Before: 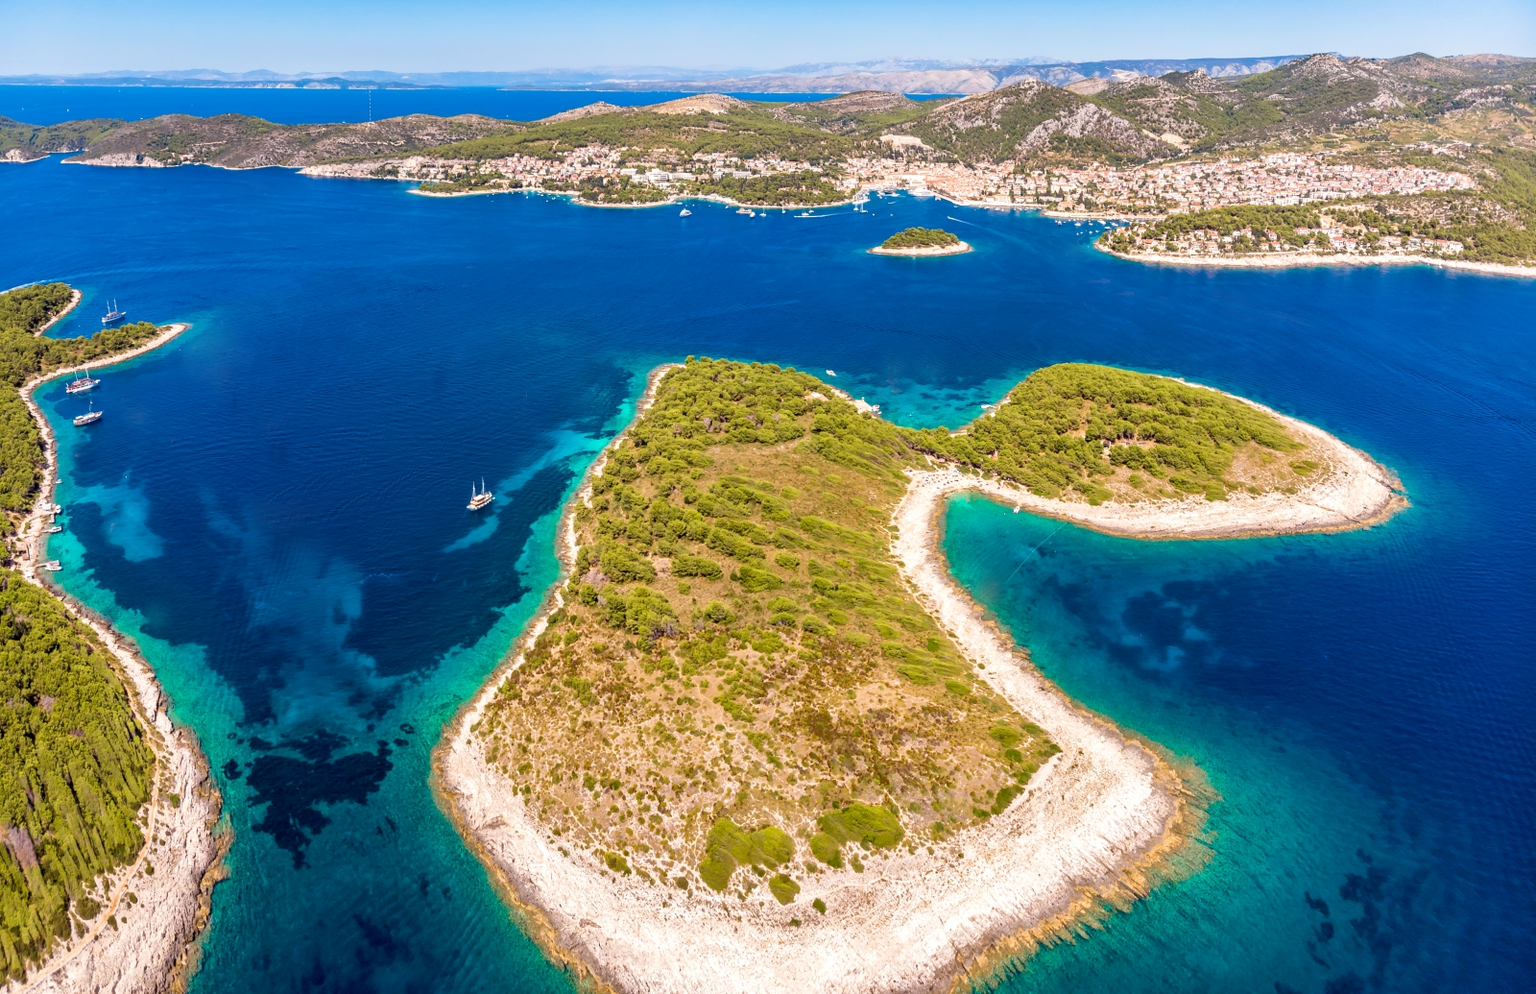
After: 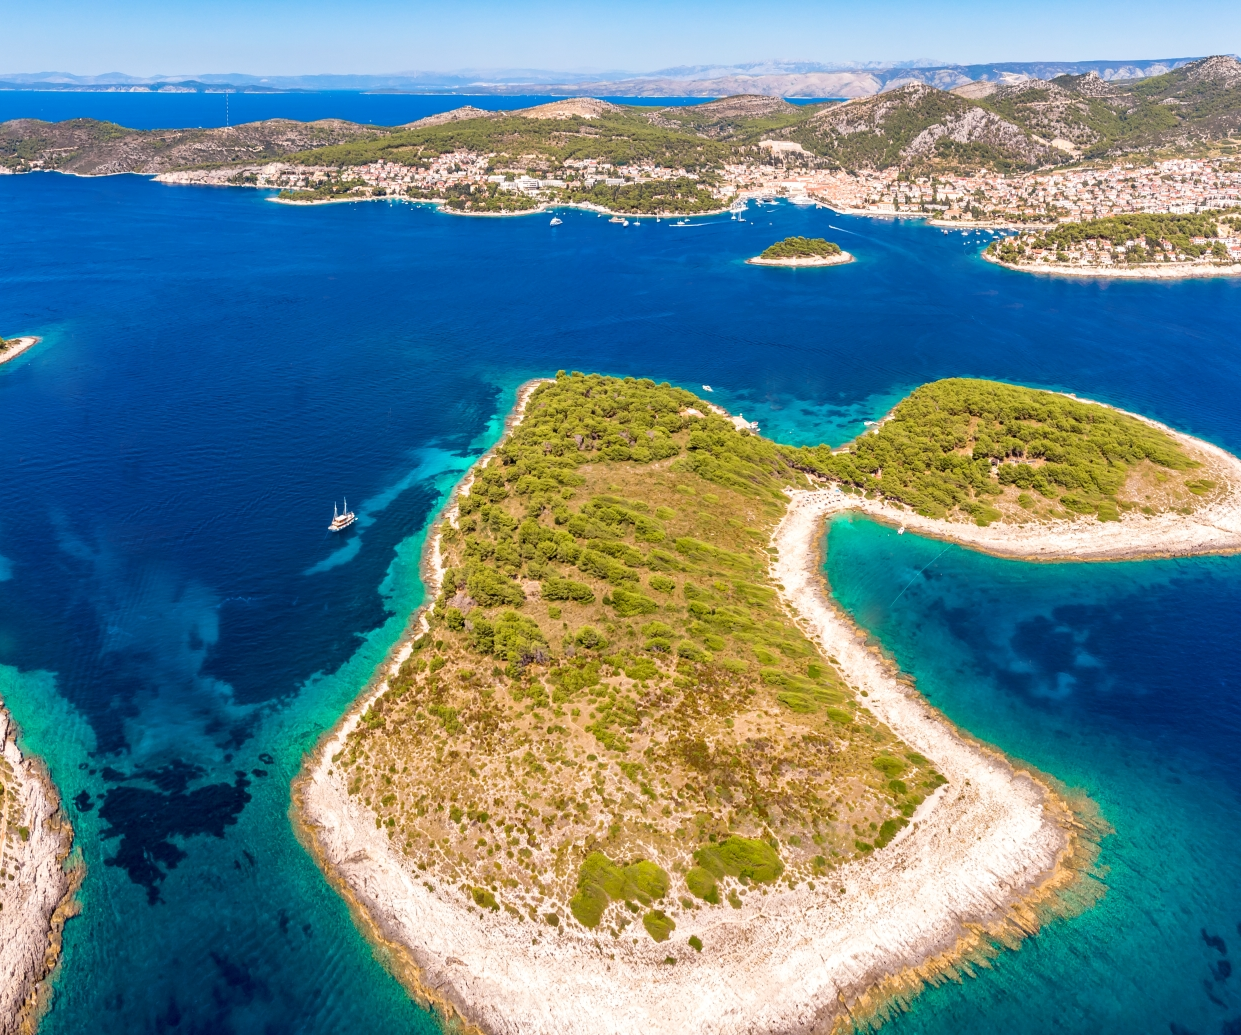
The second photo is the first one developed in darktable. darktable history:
crop: left 9.887%, right 12.546%
